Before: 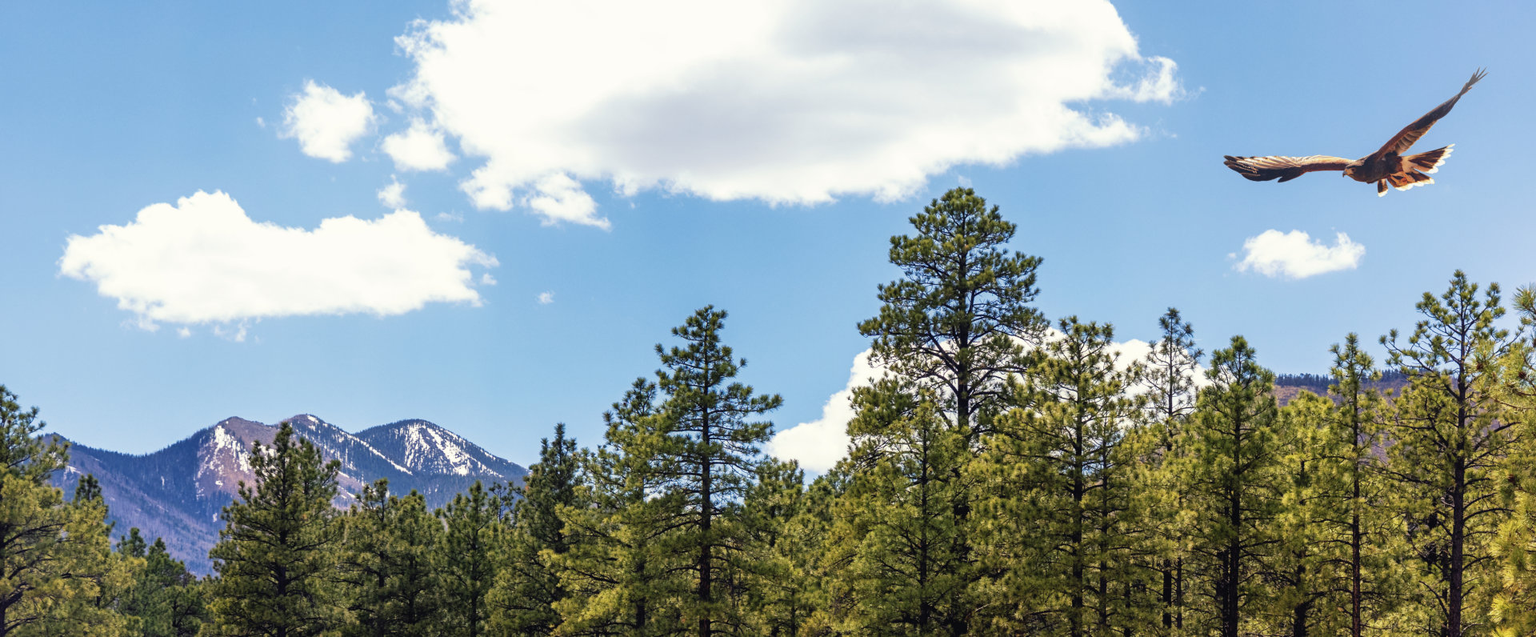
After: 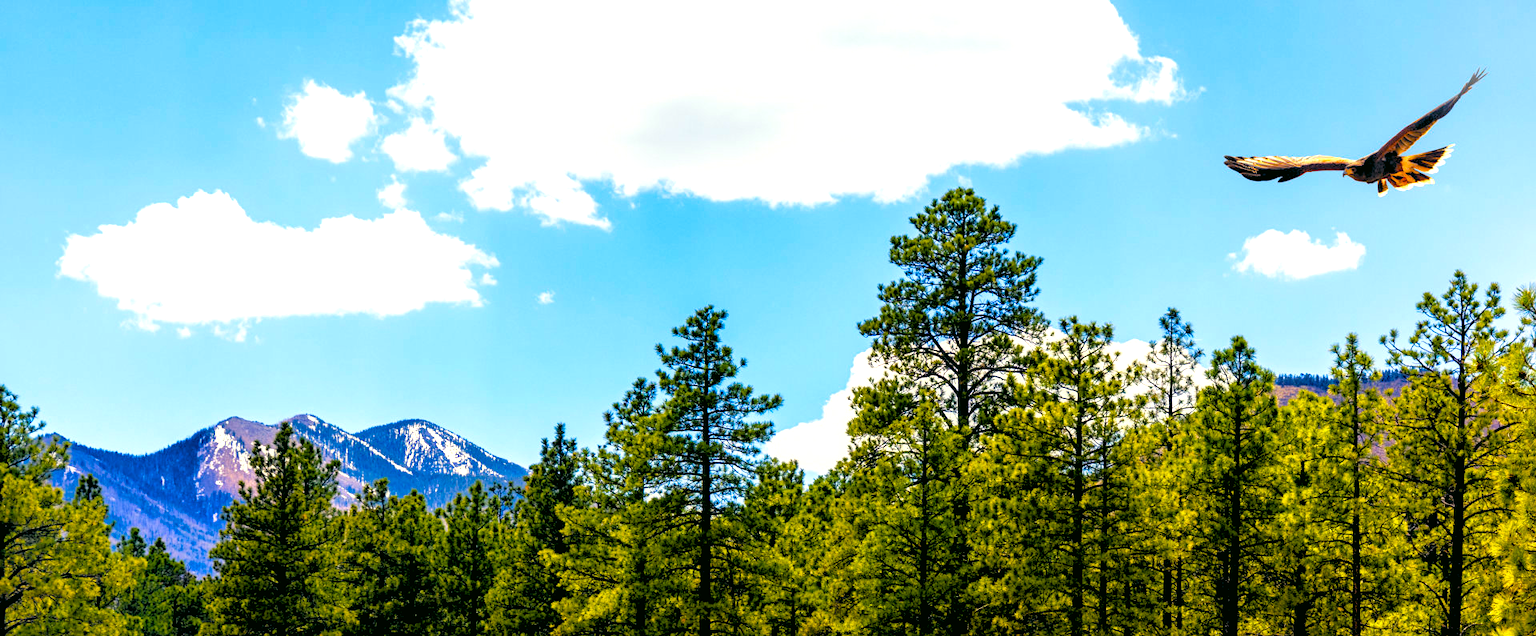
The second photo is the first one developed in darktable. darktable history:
color balance rgb: linear chroma grading › shadows 10%, linear chroma grading › highlights 10%, linear chroma grading › global chroma 15%, linear chroma grading › mid-tones 15%, perceptual saturation grading › global saturation 40%, perceptual saturation grading › highlights -25%, perceptual saturation grading › mid-tones 35%, perceptual saturation grading › shadows 35%, perceptual brilliance grading › global brilliance 11.29%, global vibrance 11.29%
color correction: highlights a* -0.482, highlights b* 9.48, shadows a* -9.48, shadows b* 0.803
rgb levels: levels [[0.029, 0.461, 0.922], [0, 0.5, 1], [0, 0.5, 1]]
